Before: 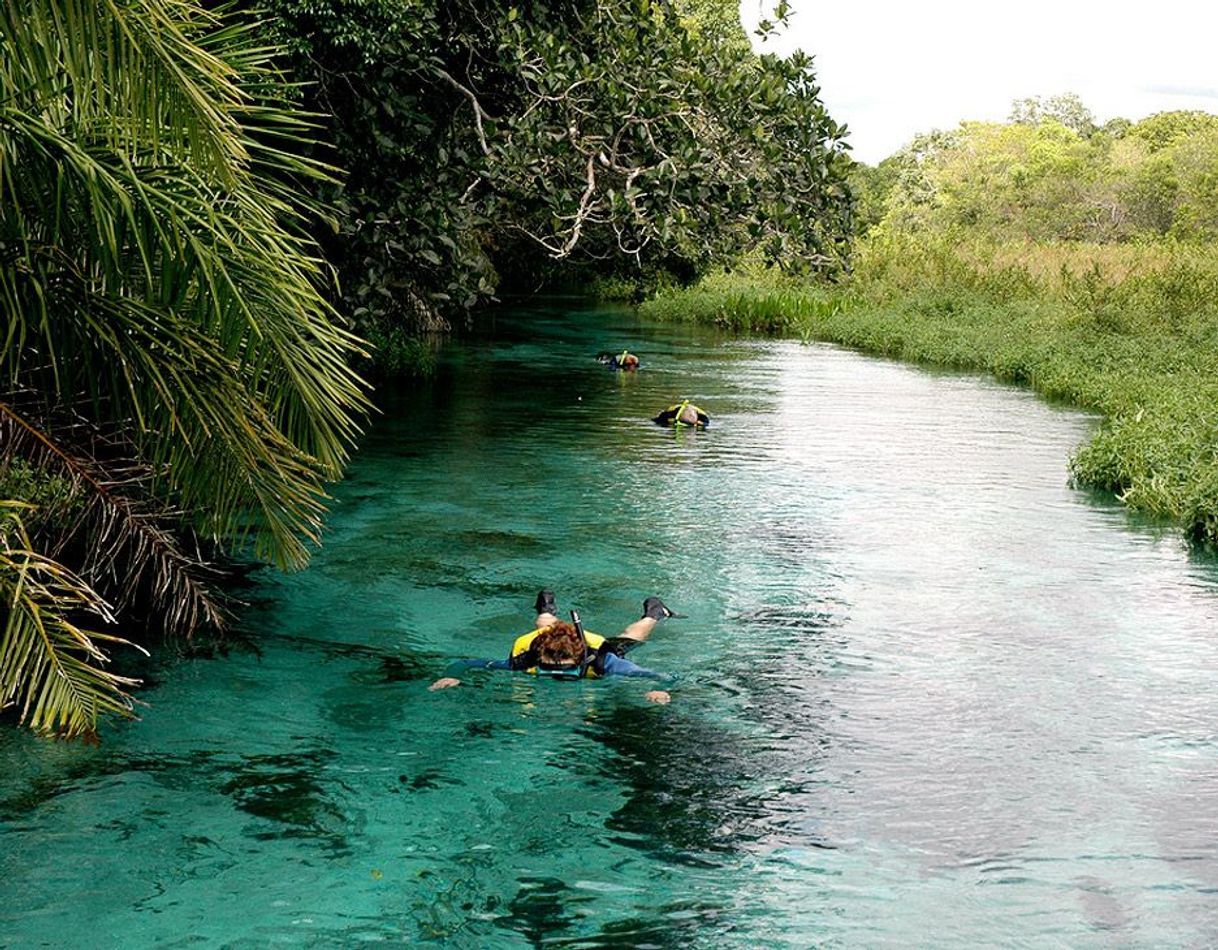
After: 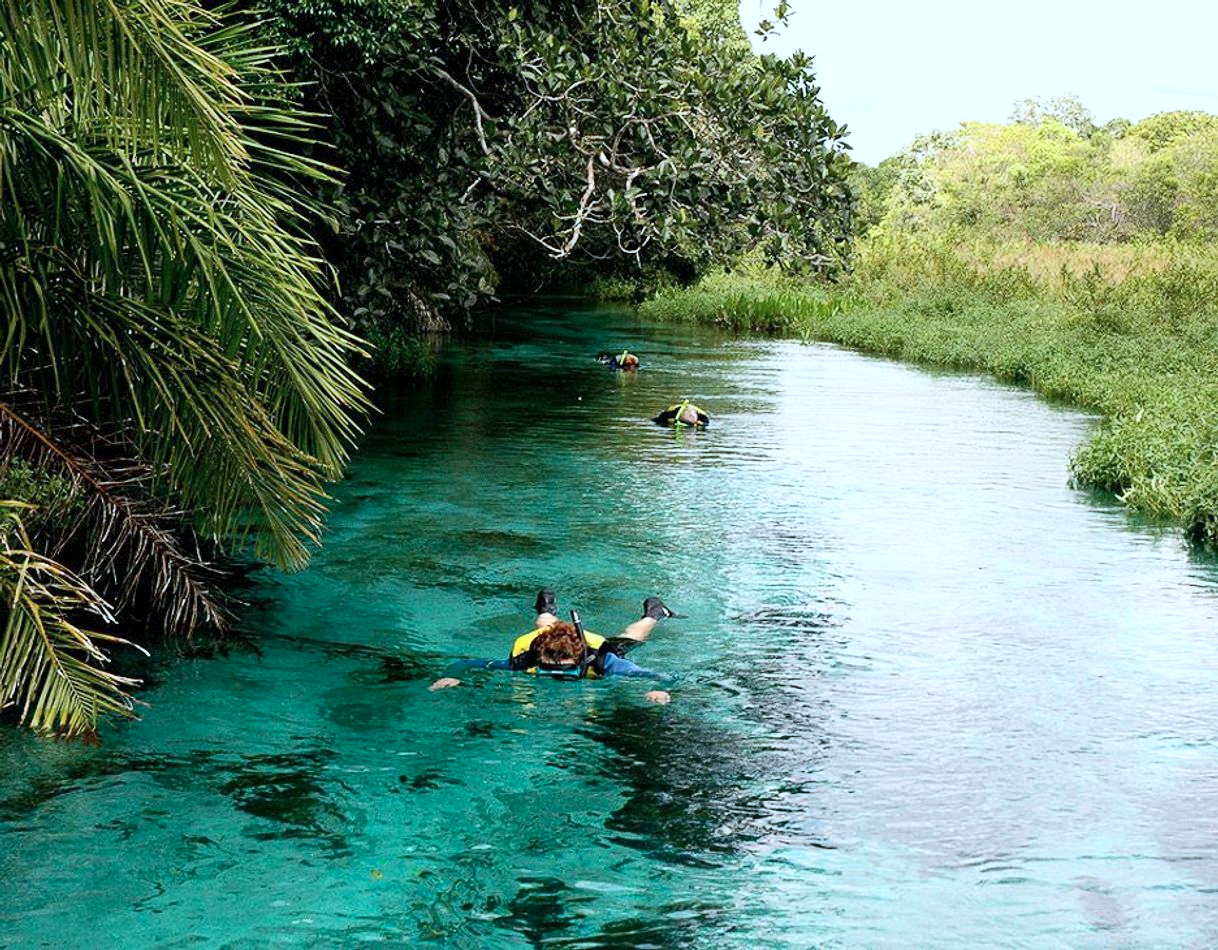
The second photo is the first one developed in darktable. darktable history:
color correction: highlights a* -4.18, highlights b* -10.81
base curve: curves: ch0 [(0, 0) (0.666, 0.806) (1, 1)]
